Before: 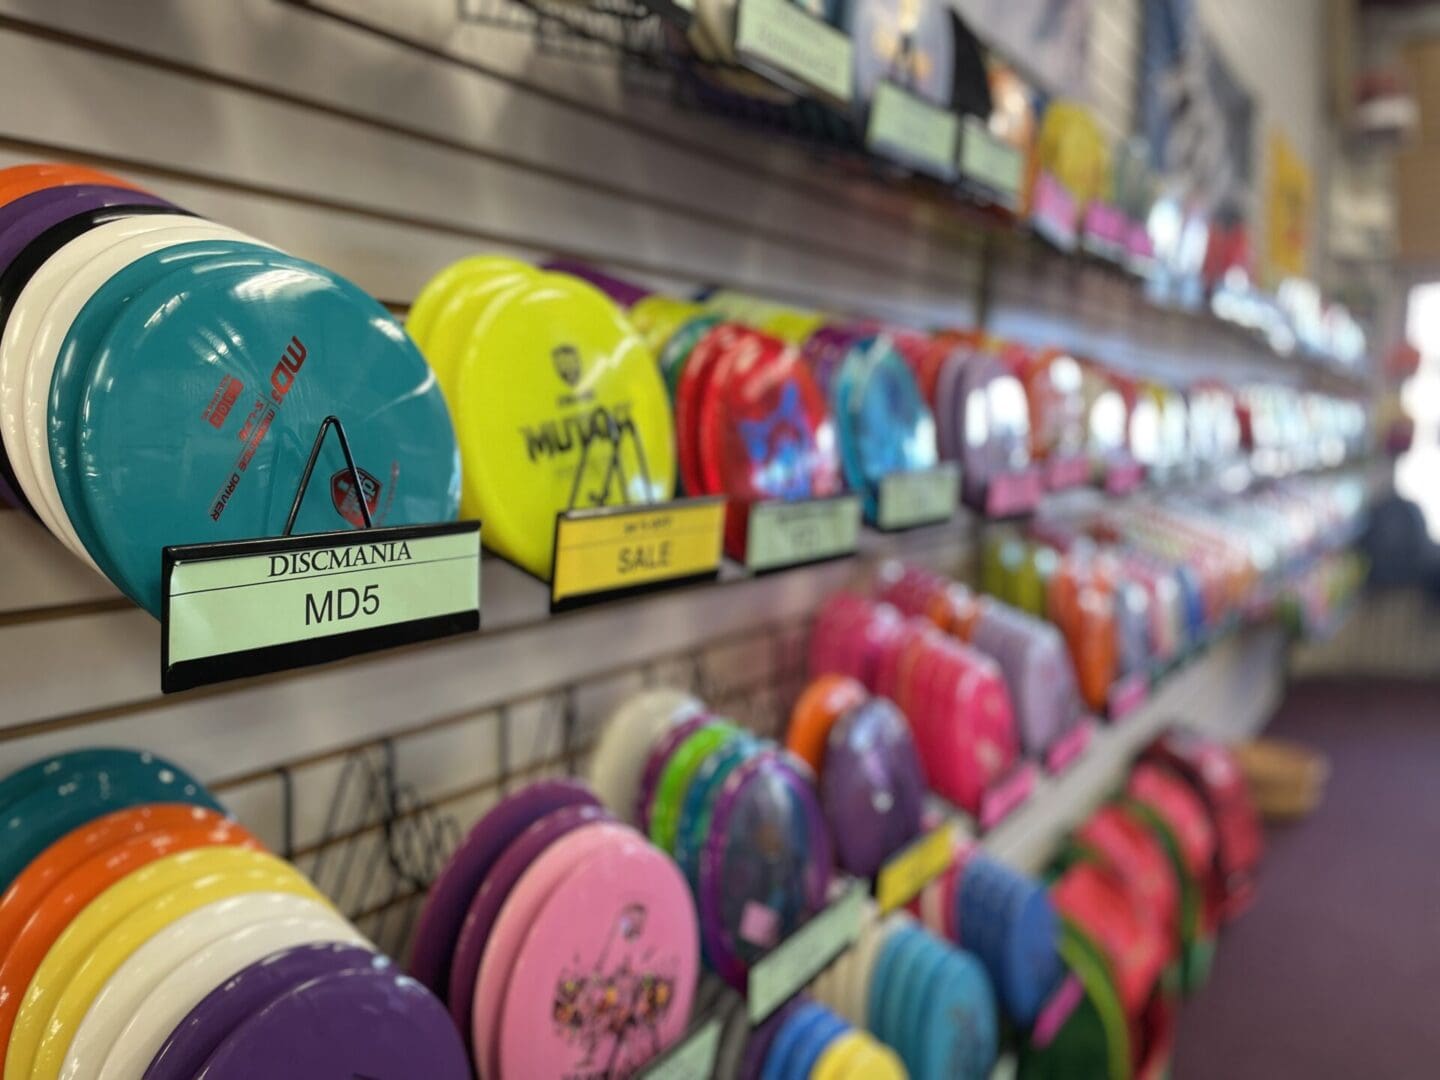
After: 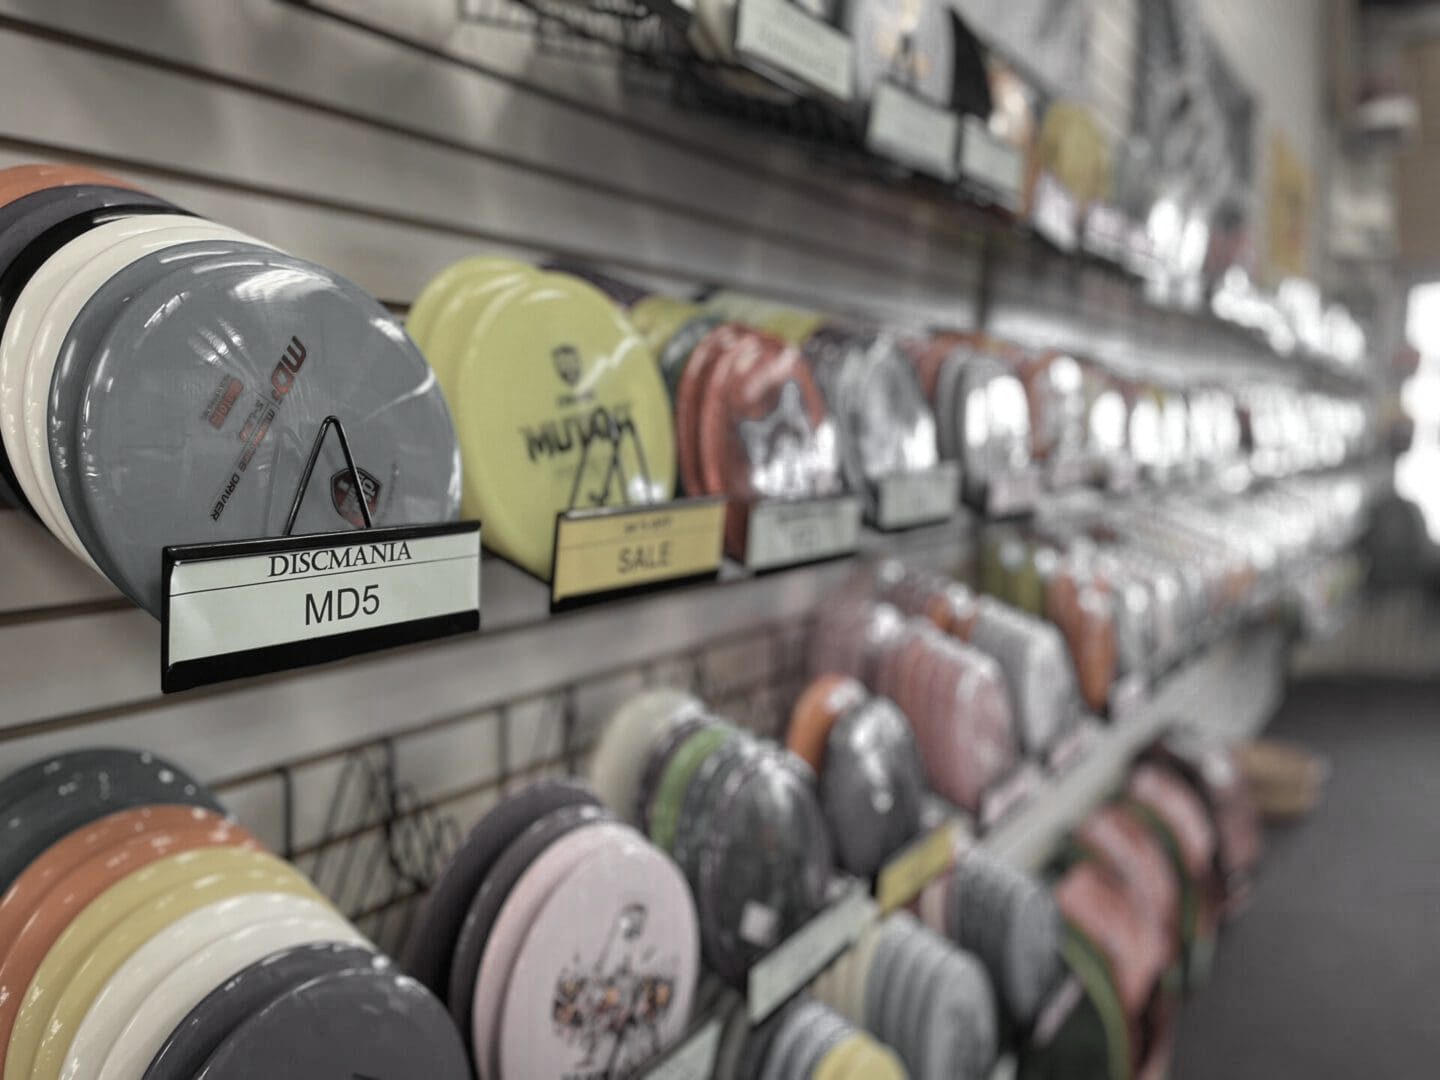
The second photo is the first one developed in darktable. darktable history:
color zones: curves: ch0 [(0, 0.613) (0.01, 0.613) (0.245, 0.448) (0.498, 0.529) (0.642, 0.665) (0.879, 0.777) (0.99, 0.613)]; ch1 [(0, 0.035) (0.121, 0.189) (0.259, 0.197) (0.415, 0.061) (0.589, 0.022) (0.732, 0.022) (0.857, 0.026) (0.991, 0.053)]
